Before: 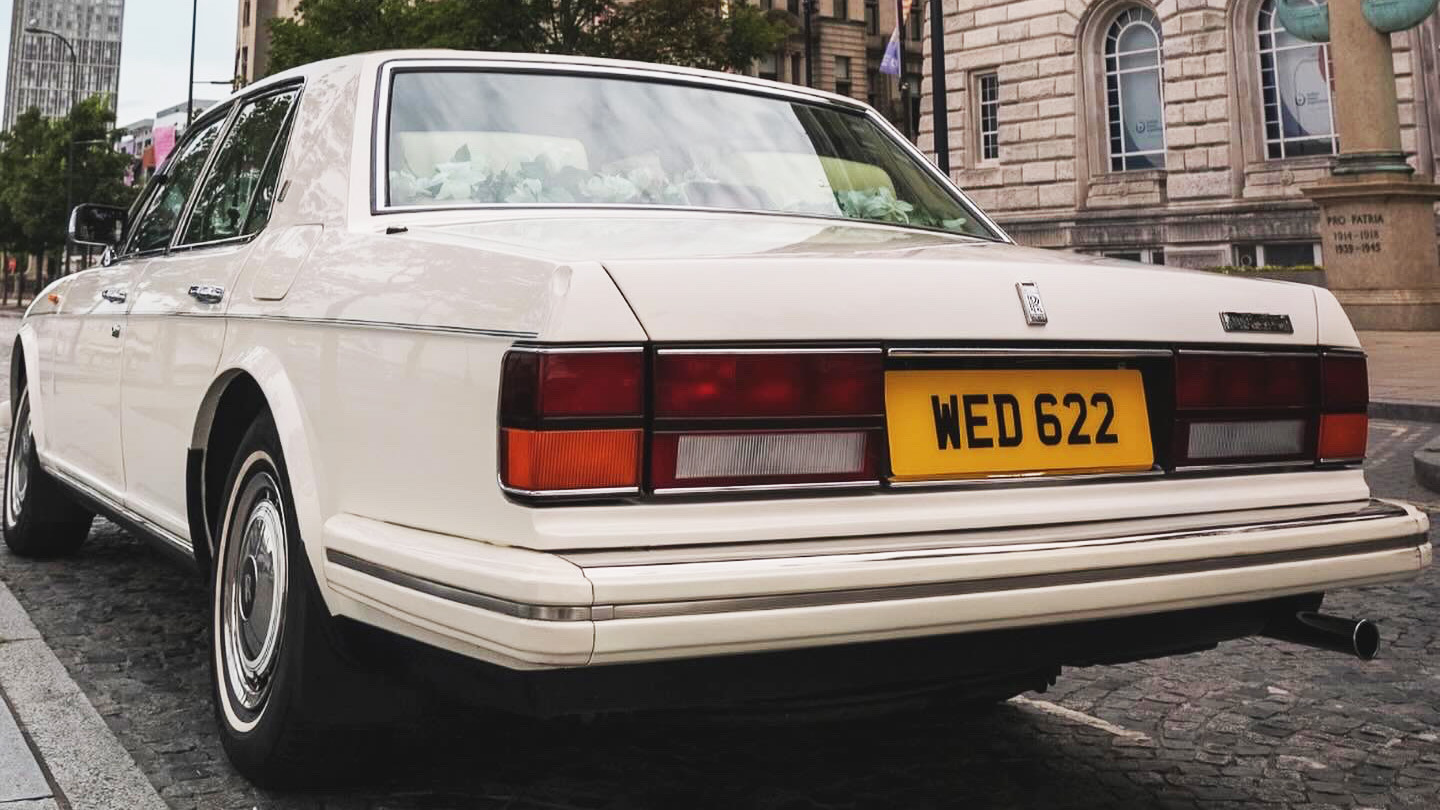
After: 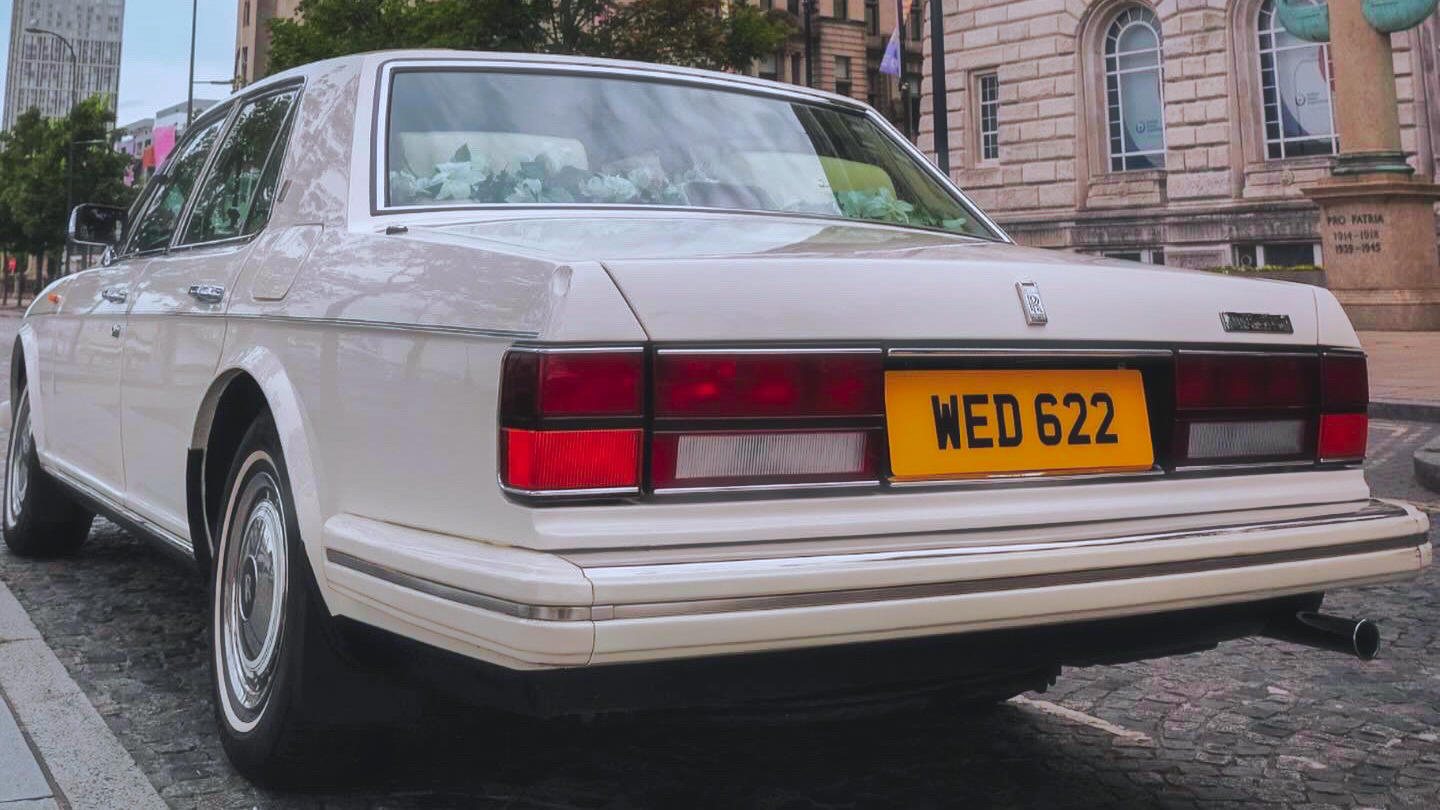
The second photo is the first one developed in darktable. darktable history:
shadows and highlights: shadows 25.75, highlights -71.4
haze removal: strength -0.095, adaptive false
color calibration: output R [0.946, 0.065, -0.013, 0], output G [-0.246, 1.264, -0.017, 0], output B [0.046, -0.098, 1.05, 0], illuminant as shot in camera, x 0.358, y 0.373, temperature 4628.91 K
contrast brightness saturation: contrast 0.044, saturation 0.153
